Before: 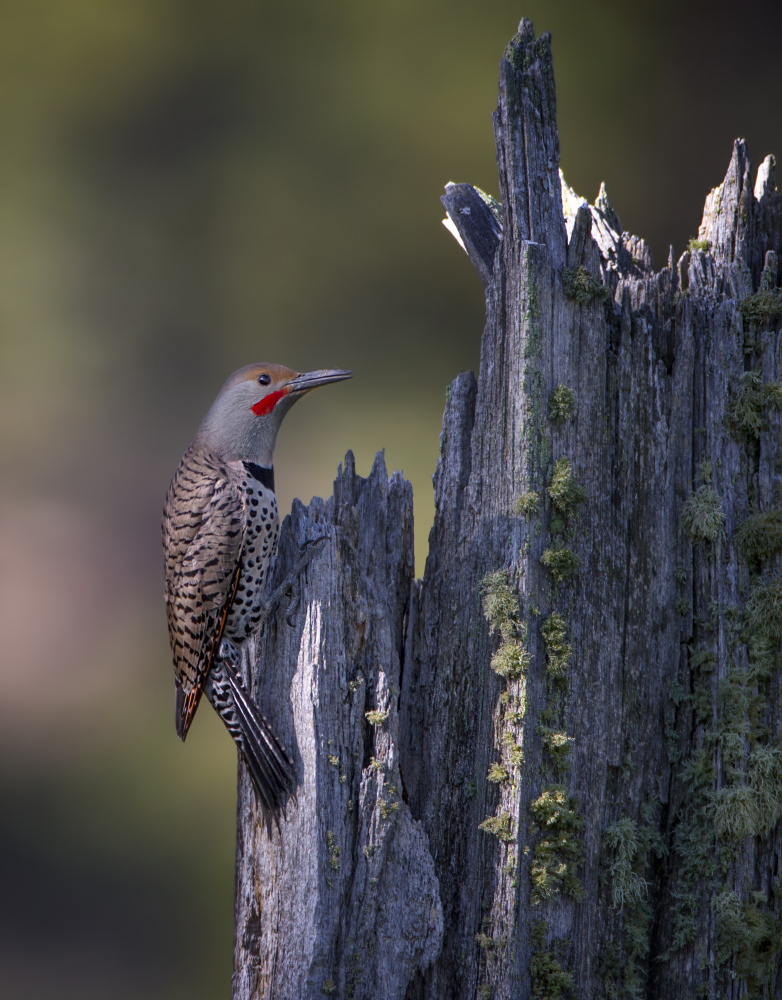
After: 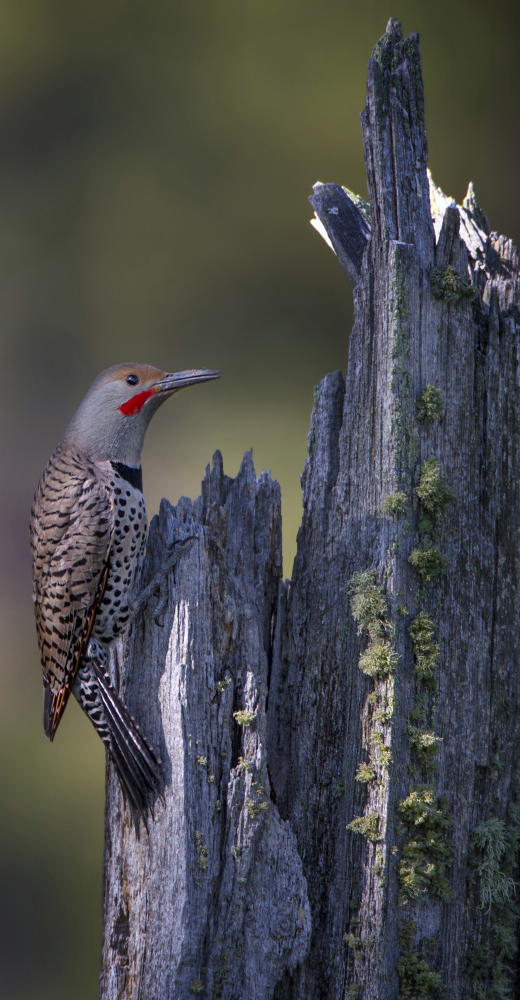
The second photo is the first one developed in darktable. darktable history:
white balance: red 0.986, blue 1.01
crop: left 16.899%, right 16.556%
exposure: exposure -0.01 EV, compensate highlight preservation false
